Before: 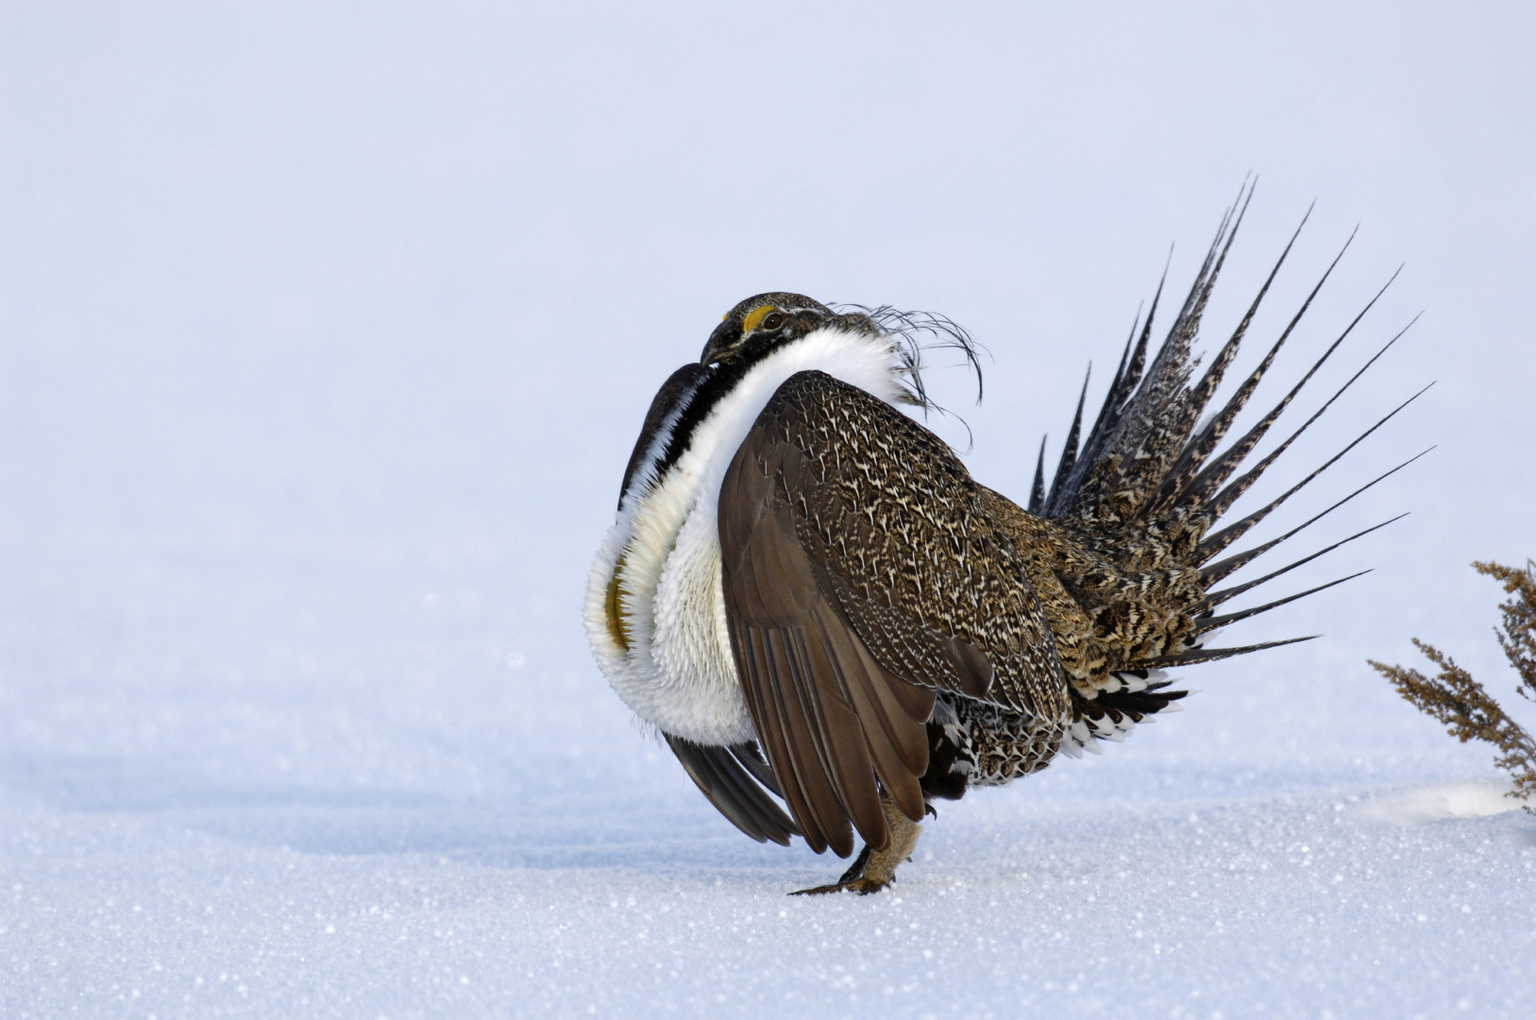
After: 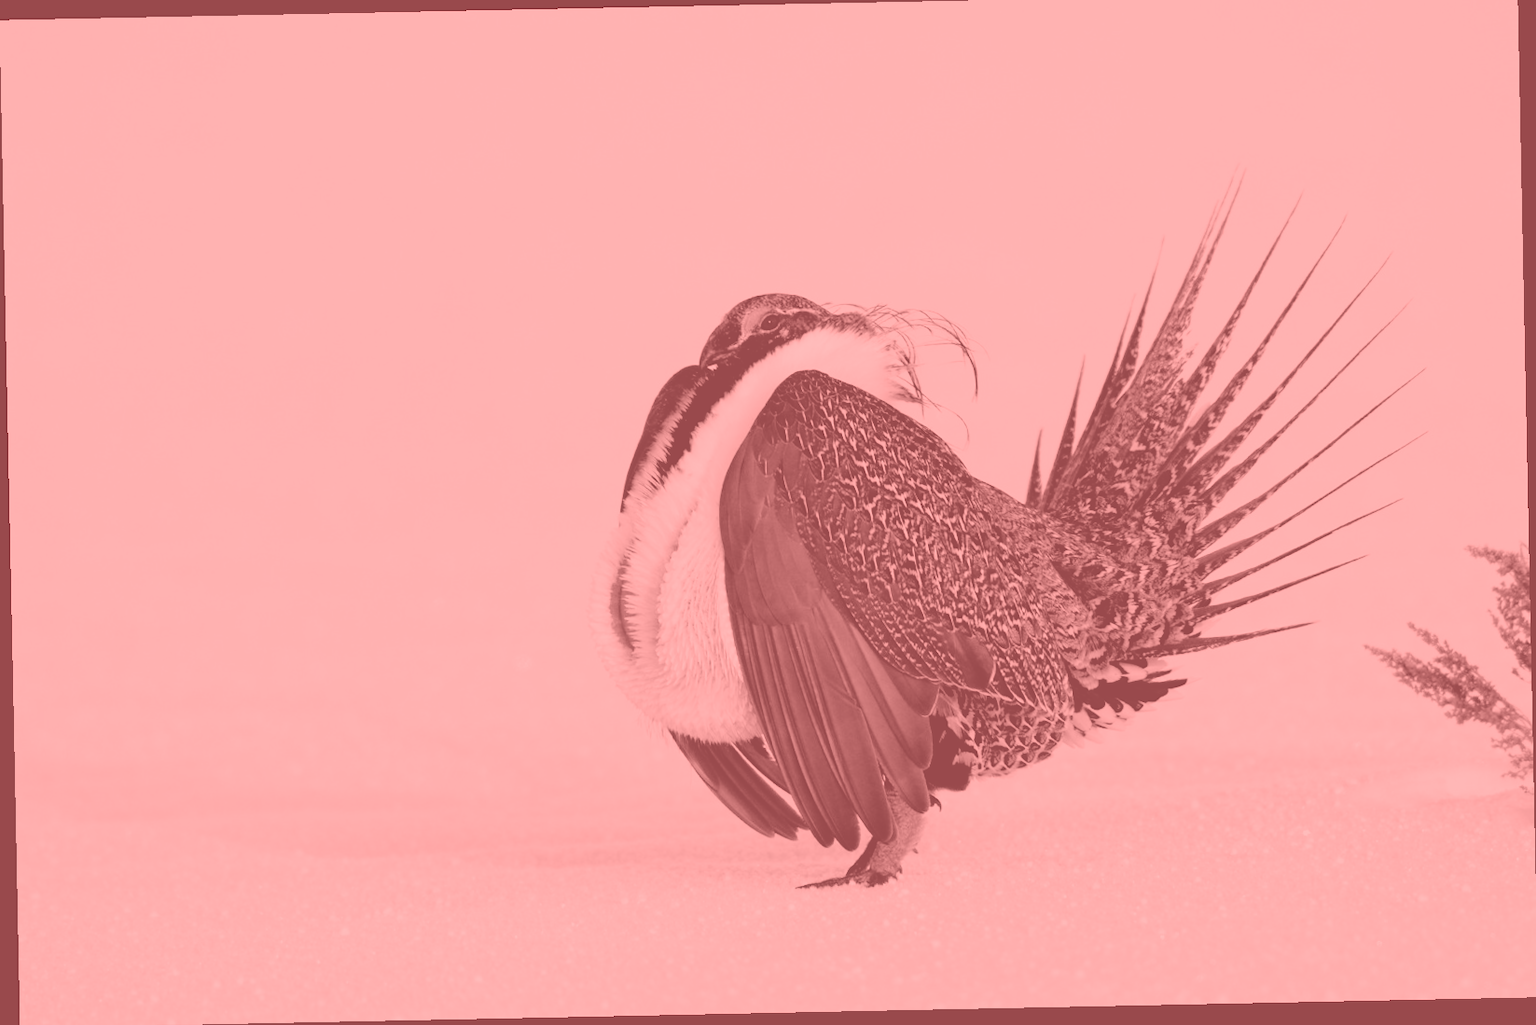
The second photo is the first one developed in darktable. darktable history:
rotate and perspective: rotation -1.17°, automatic cropping off
filmic rgb: black relative exposure -7.65 EV, white relative exposure 4.56 EV, hardness 3.61, contrast 1.05
crop: top 1.049%, right 0.001%
colorize: saturation 51%, source mix 50.67%, lightness 50.67%
